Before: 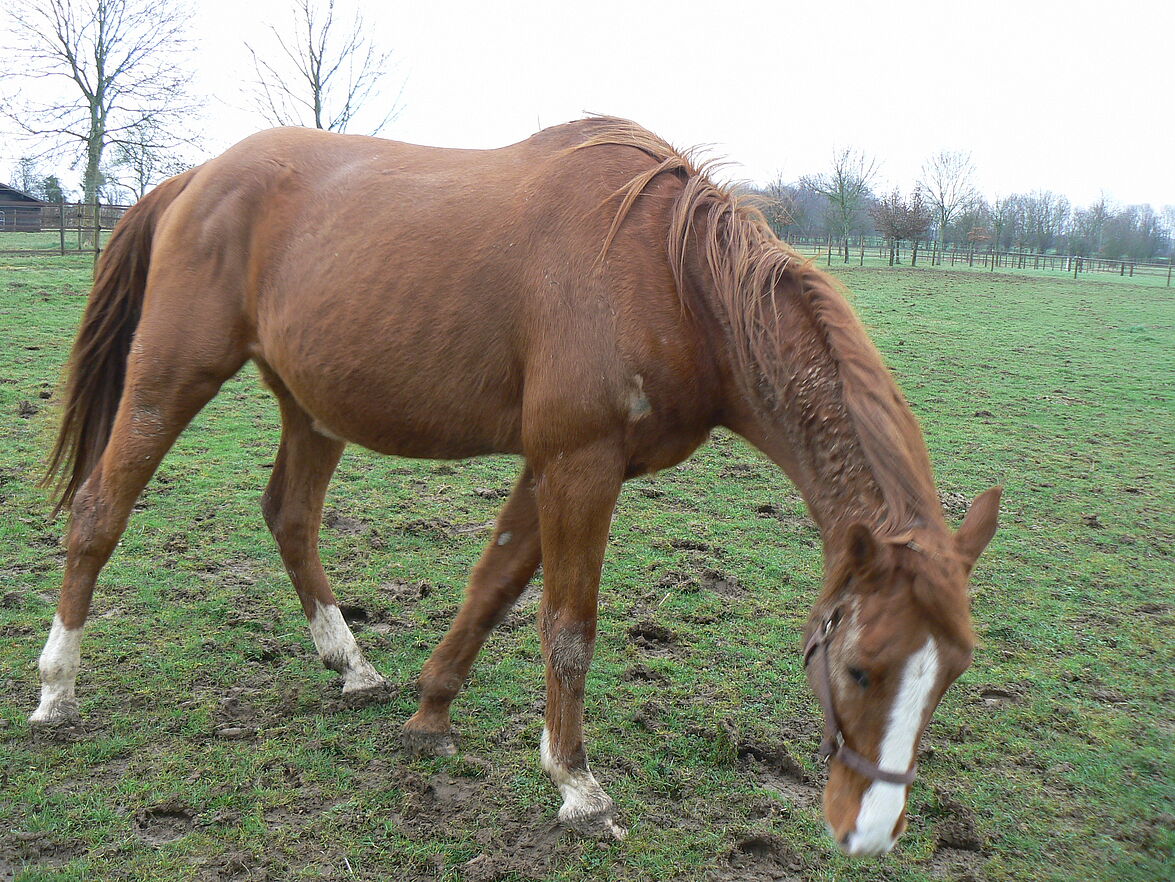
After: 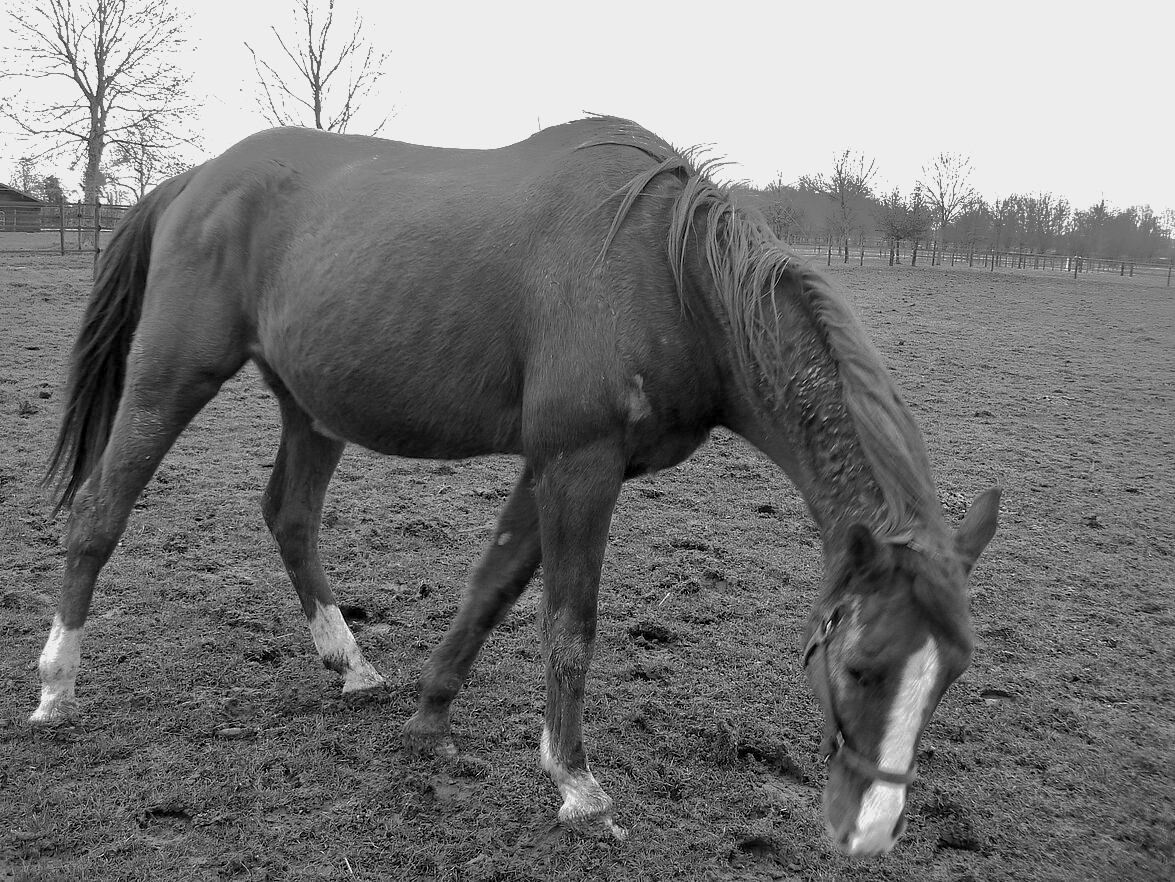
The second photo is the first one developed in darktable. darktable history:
color correction: highlights a* -5.94, highlights b* 11.19
monochrome: a 26.22, b 42.67, size 0.8
color calibration: output gray [0.246, 0.254, 0.501, 0], gray › normalize channels true, illuminant same as pipeline (D50), adaptation XYZ, x 0.346, y 0.359, gamut compression 0
color balance rgb: shadows lift › luminance -21.66%, shadows lift › chroma 6.57%, shadows lift › hue 270°, power › chroma 0.68%, power › hue 60°, highlights gain › luminance 6.08%, highlights gain › chroma 1.33%, highlights gain › hue 90°, global offset › luminance -0.87%, perceptual saturation grading › global saturation 26.86%, perceptual saturation grading › highlights -28.39%, perceptual saturation grading › mid-tones 15.22%, perceptual saturation grading › shadows 33.98%, perceptual brilliance grading › highlights 10%, perceptual brilliance grading › mid-tones 5%
shadows and highlights: shadows 38.43, highlights -74.54
